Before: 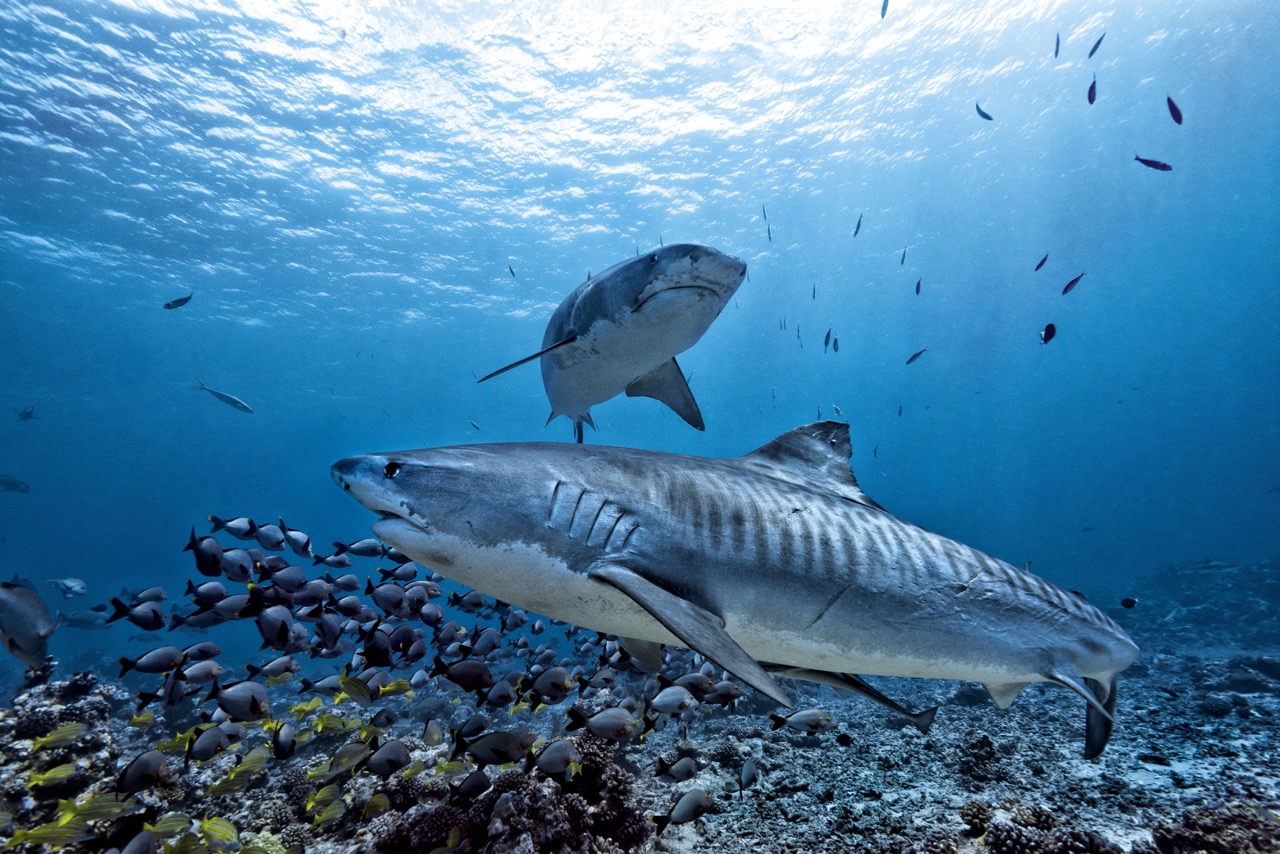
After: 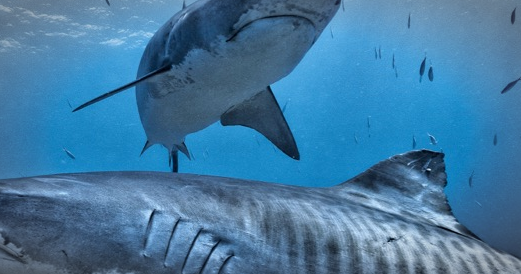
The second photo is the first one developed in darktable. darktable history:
crop: left 31.656%, top 31.806%, right 27.629%, bottom 36.072%
exposure: compensate highlight preservation false
color correction: highlights a* 0.056, highlights b* -0.859
vignetting: automatic ratio true
